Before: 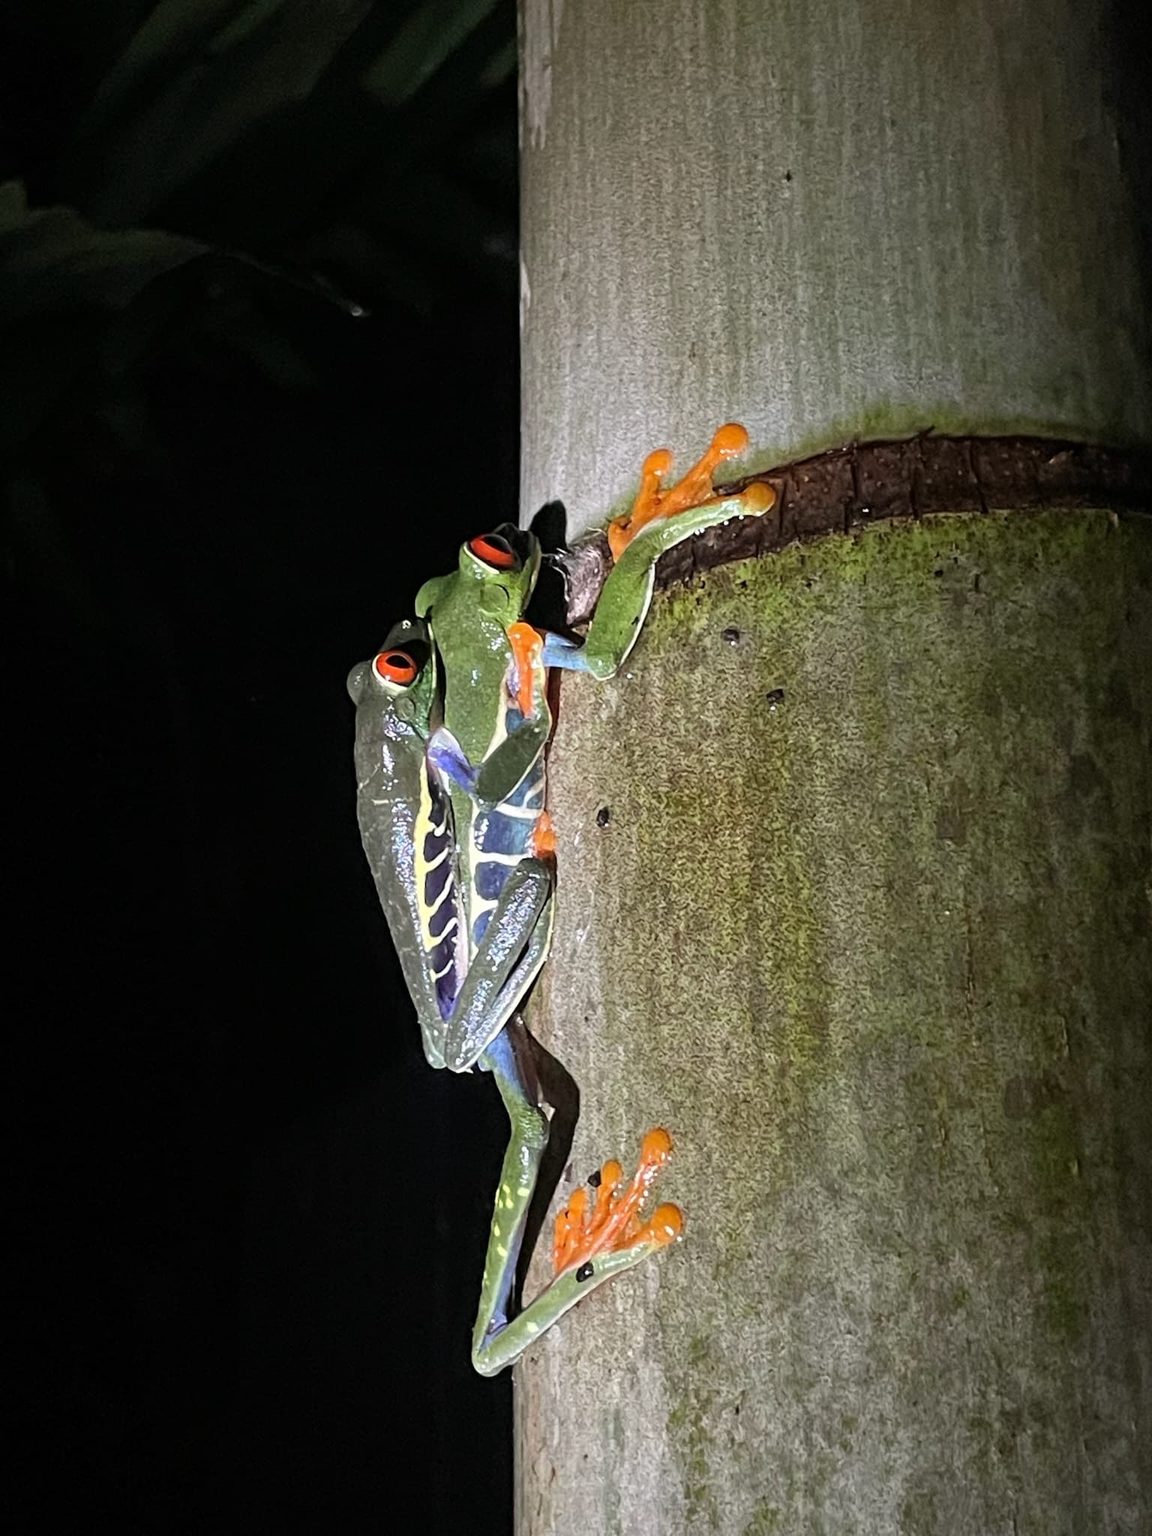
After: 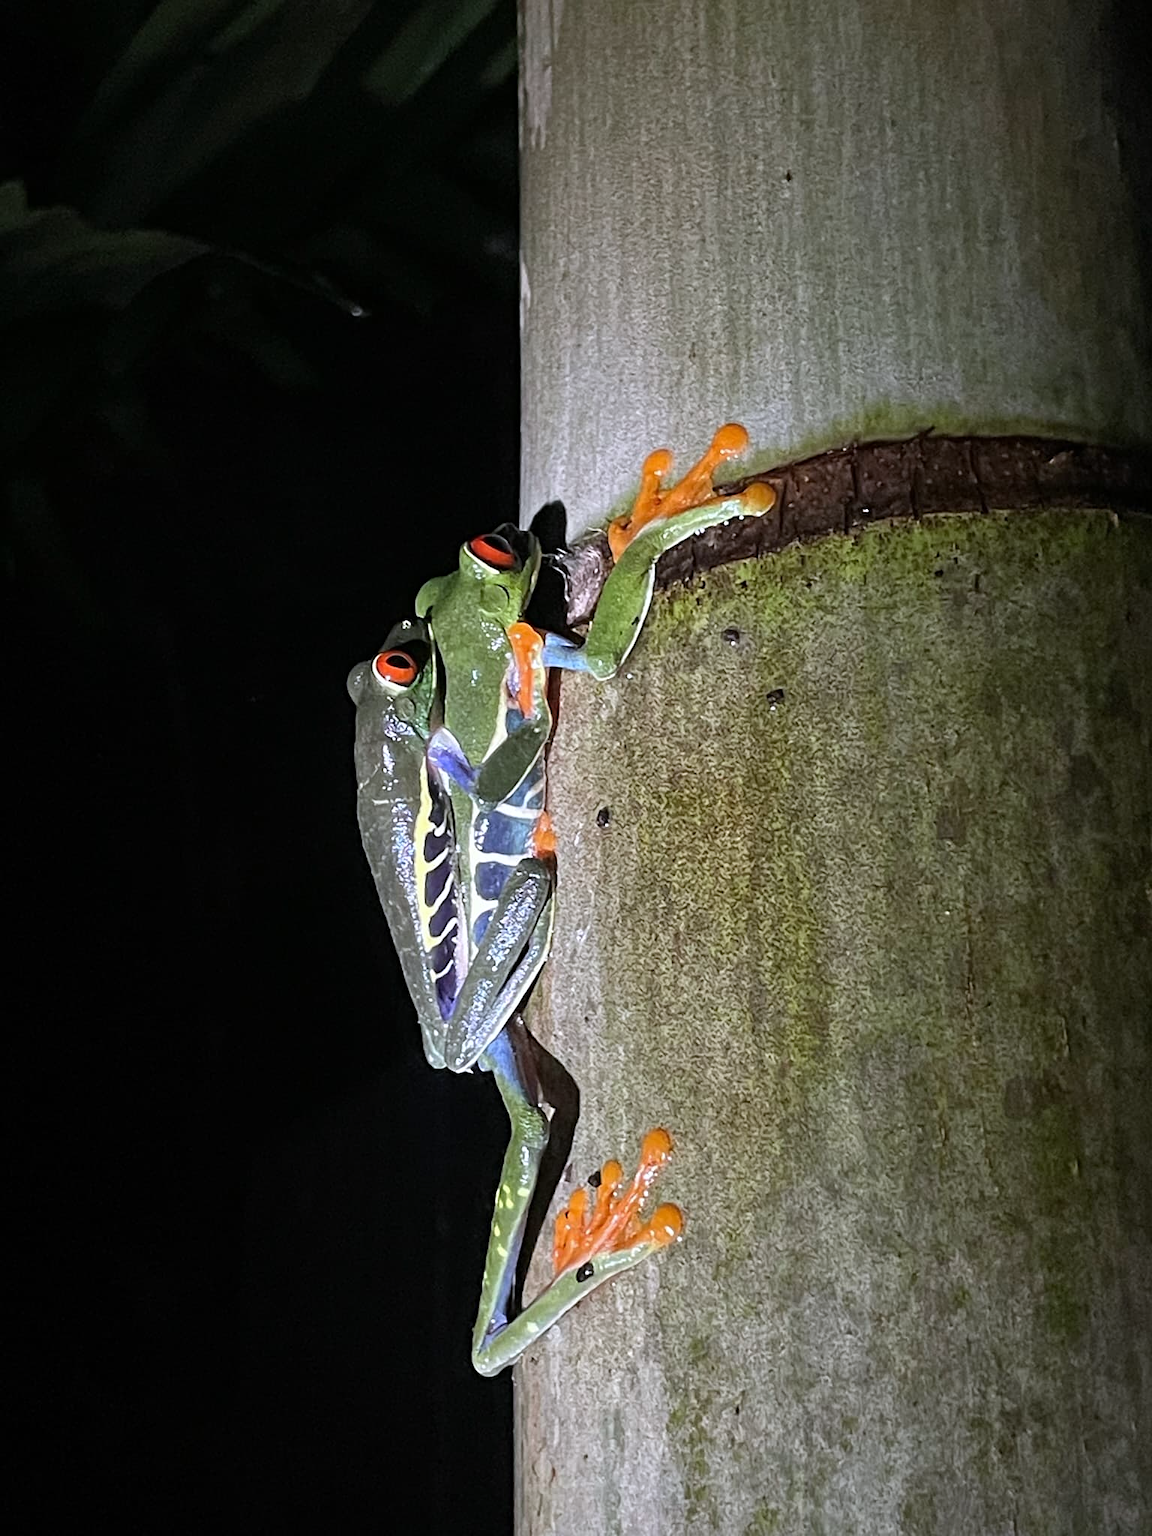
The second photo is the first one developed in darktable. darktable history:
sharpen: amount 0.2
white balance: red 0.984, blue 1.059
